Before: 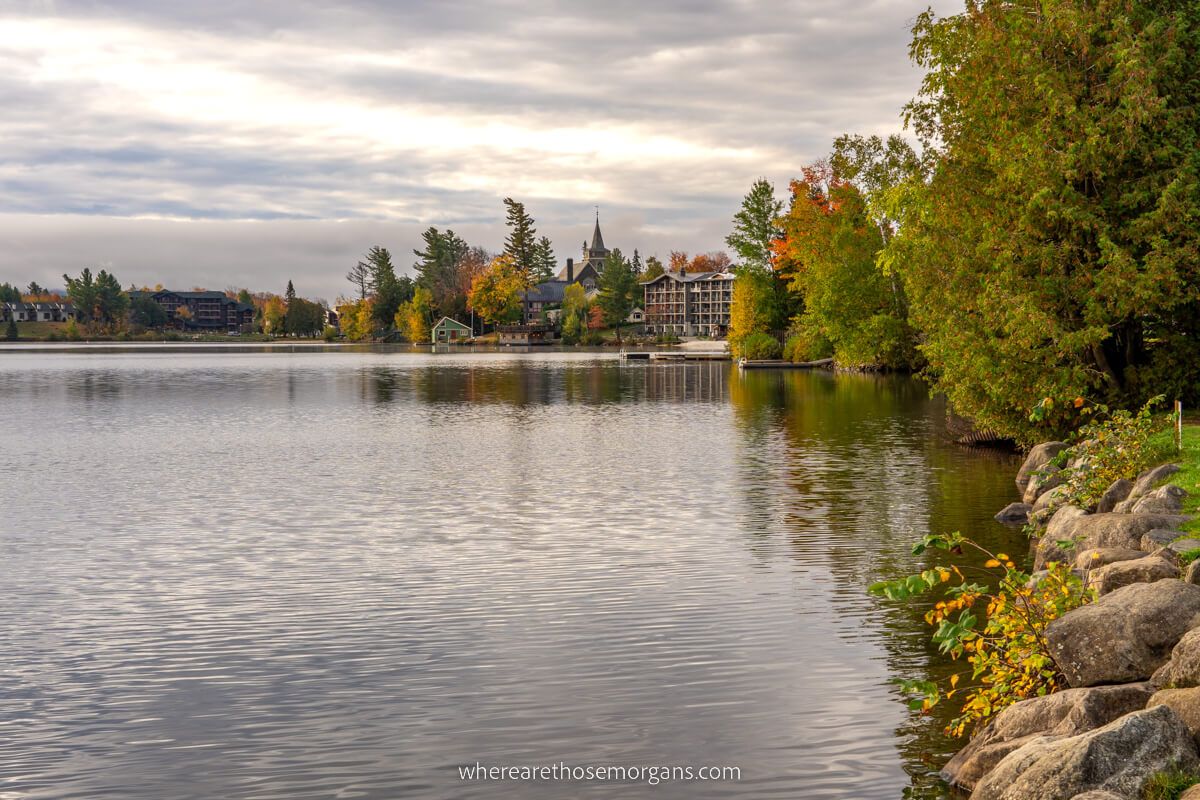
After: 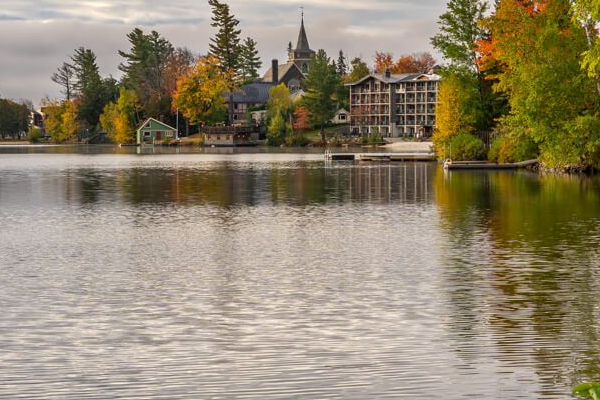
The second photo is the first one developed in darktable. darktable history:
shadows and highlights: shadows 47.62, highlights -40.58, highlights color adjustment 41.37%, soften with gaussian
local contrast: mode bilateral grid, contrast 9, coarseness 24, detail 115%, midtone range 0.2
tone equalizer: -8 EV 0.065 EV
crop: left 24.648%, top 24.912%, right 25.336%, bottom 25.019%
